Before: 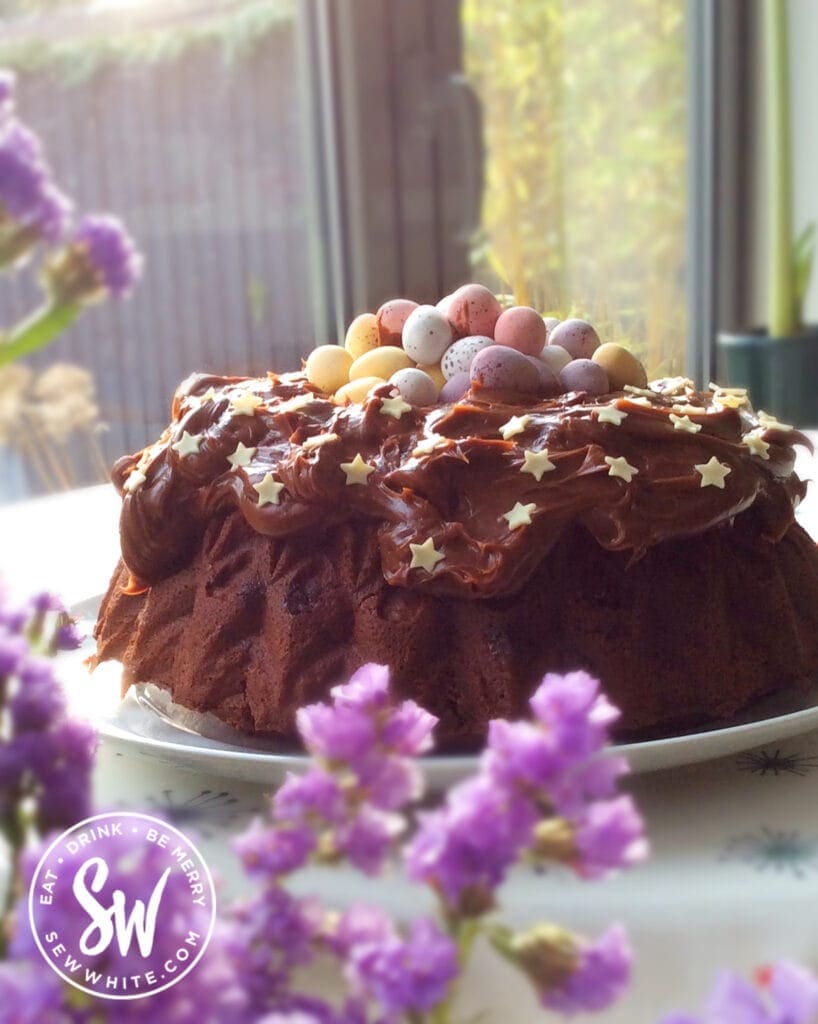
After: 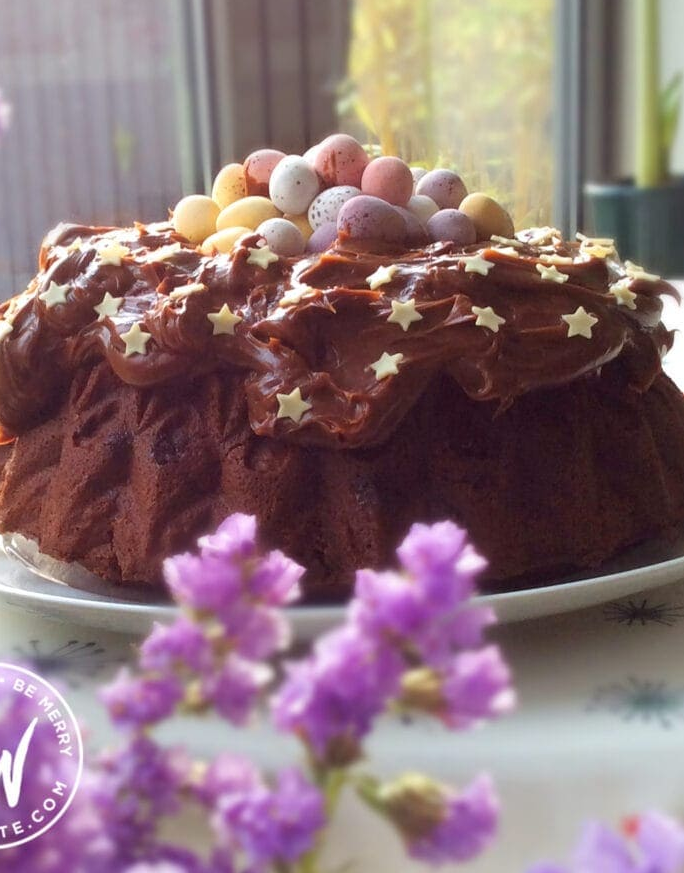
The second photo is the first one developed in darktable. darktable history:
crop: left 16.328%, top 14.723%
